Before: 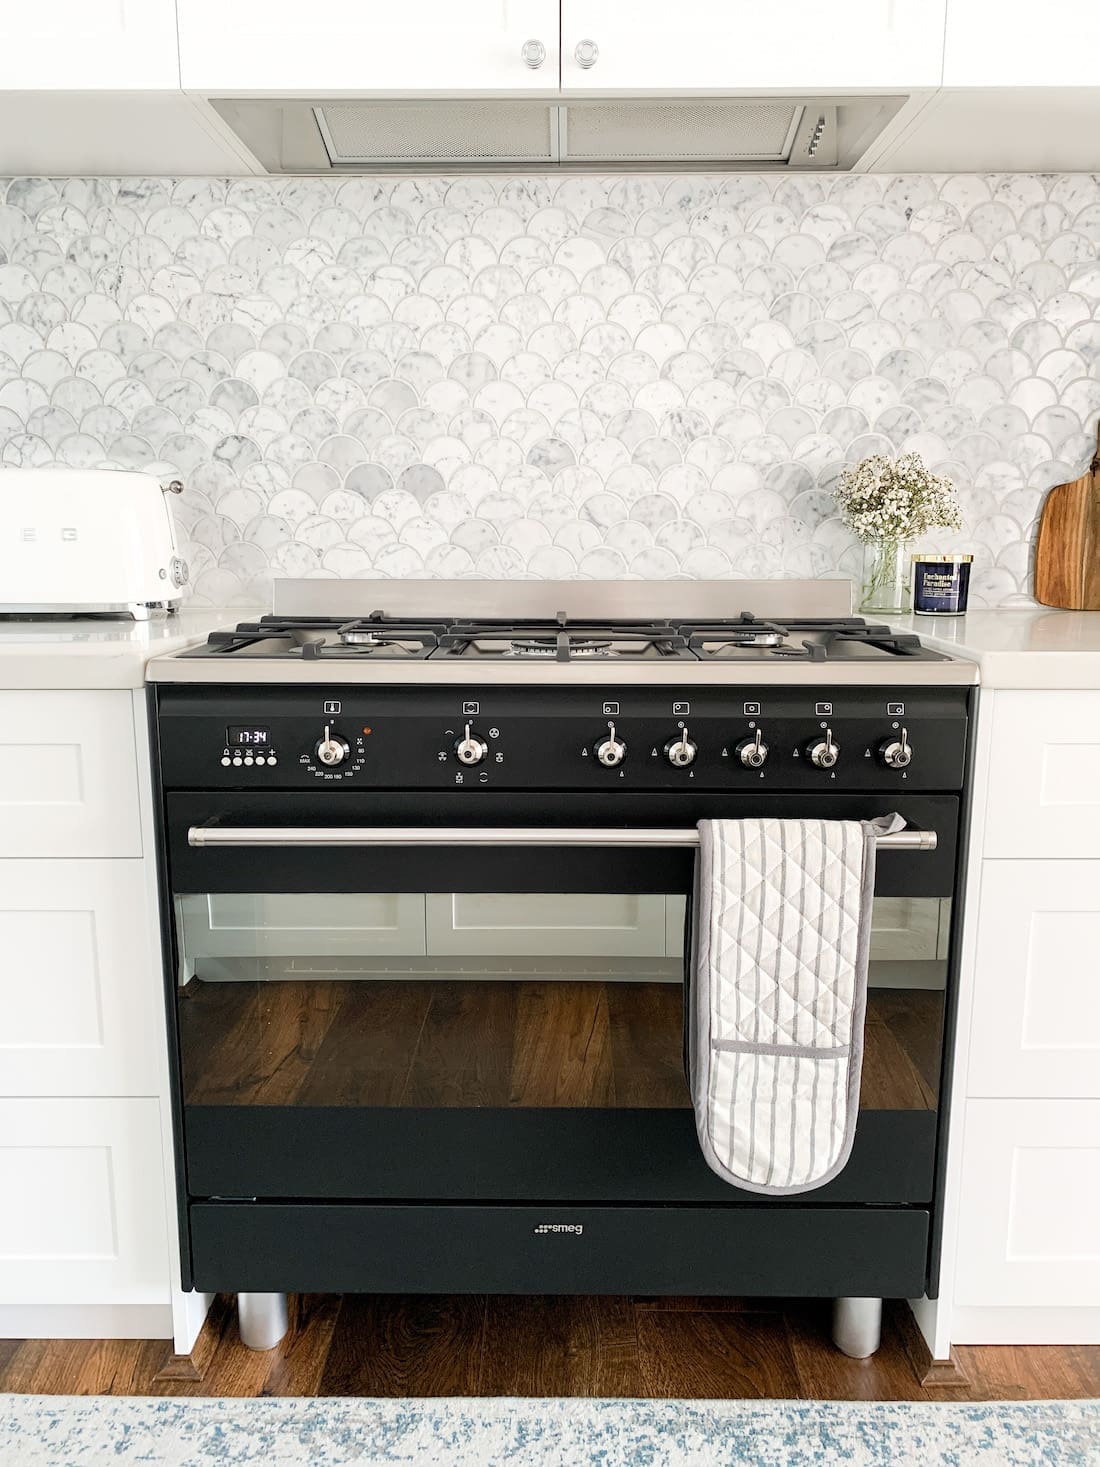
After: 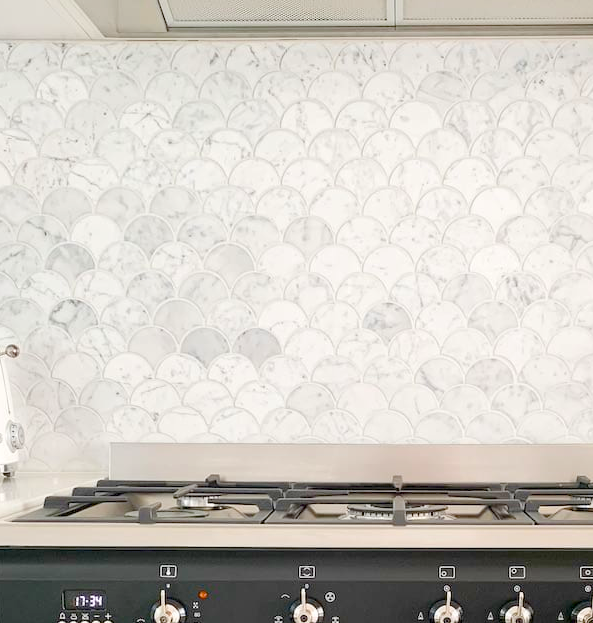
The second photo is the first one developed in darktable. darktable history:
exposure: exposure 0.654 EV, compensate highlight preservation false
crop: left 14.93%, top 9.317%, right 31.102%, bottom 48.179%
color balance rgb: linear chroma grading › global chroma 9.842%, perceptual saturation grading › global saturation 34.589%, perceptual saturation grading › highlights -25.889%, perceptual saturation grading › shadows 49.774%, hue shift -2.84°, contrast -20.918%
